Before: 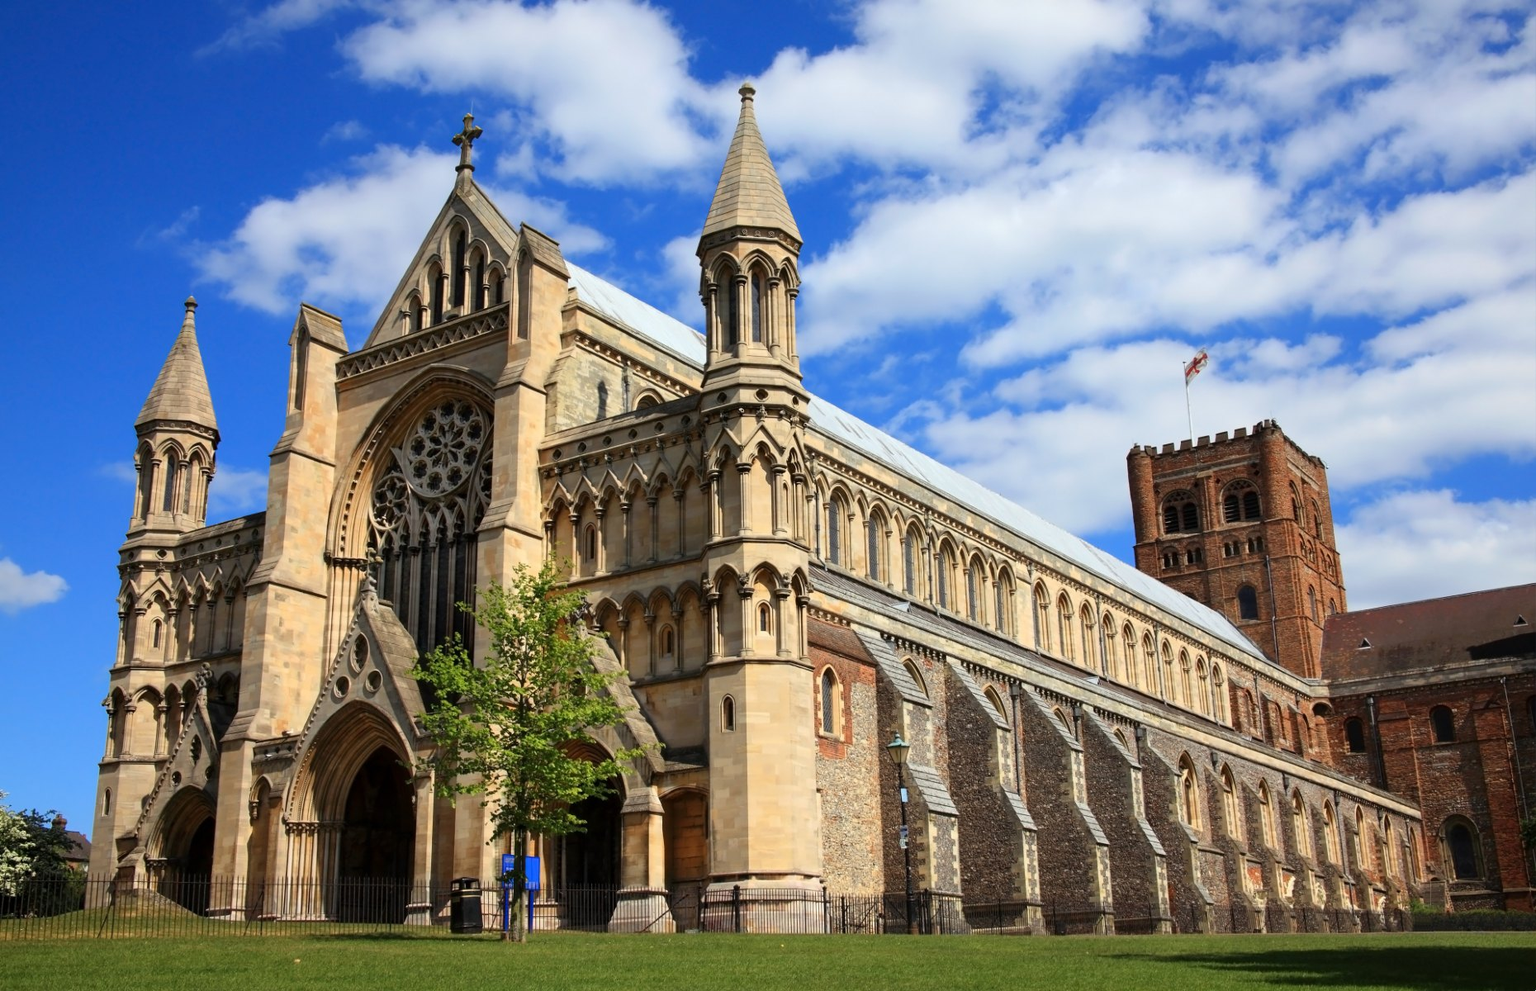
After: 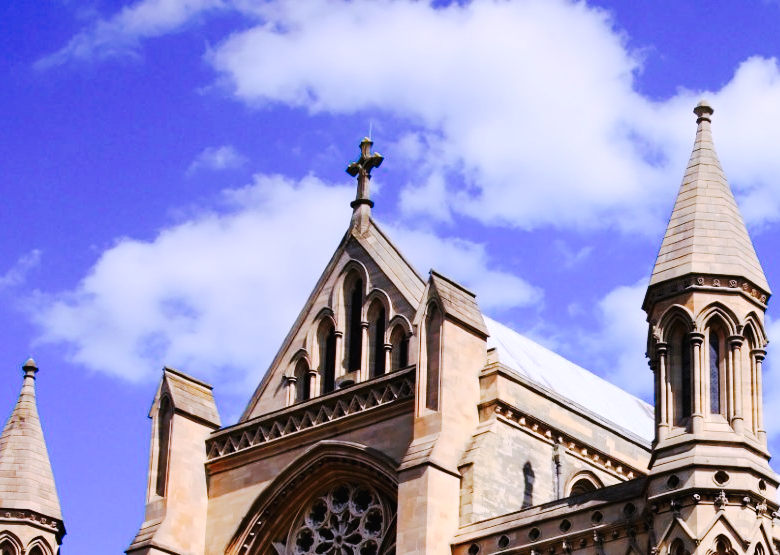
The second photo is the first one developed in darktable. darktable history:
color correction: highlights a* -0.137, highlights b* 0.137
crop and rotate: left 10.817%, top 0.062%, right 47.194%, bottom 53.626%
tone curve: curves: ch0 [(0, 0) (0.003, 0.017) (0.011, 0.017) (0.025, 0.017) (0.044, 0.019) (0.069, 0.03) (0.1, 0.046) (0.136, 0.066) (0.177, 0.104) (0.224, 0.151) (0.277, 0.231) (0.335, 0.321) (0.399, 0.454) (0.468, 0.567) (0.543, 0.674) (0.623, 0.763) (0.709, 0.82) (0.801, 0.872) (0.898, 0.934) (1, 1)], preserve colors none
white balance: red 1.042, blue 1.17
